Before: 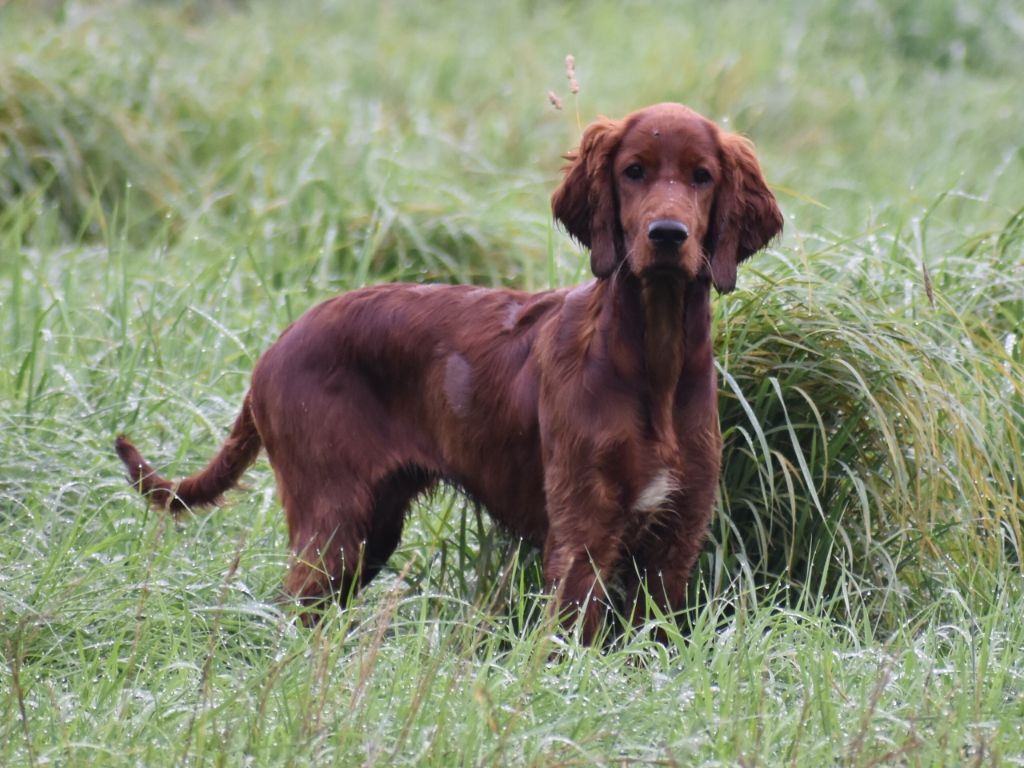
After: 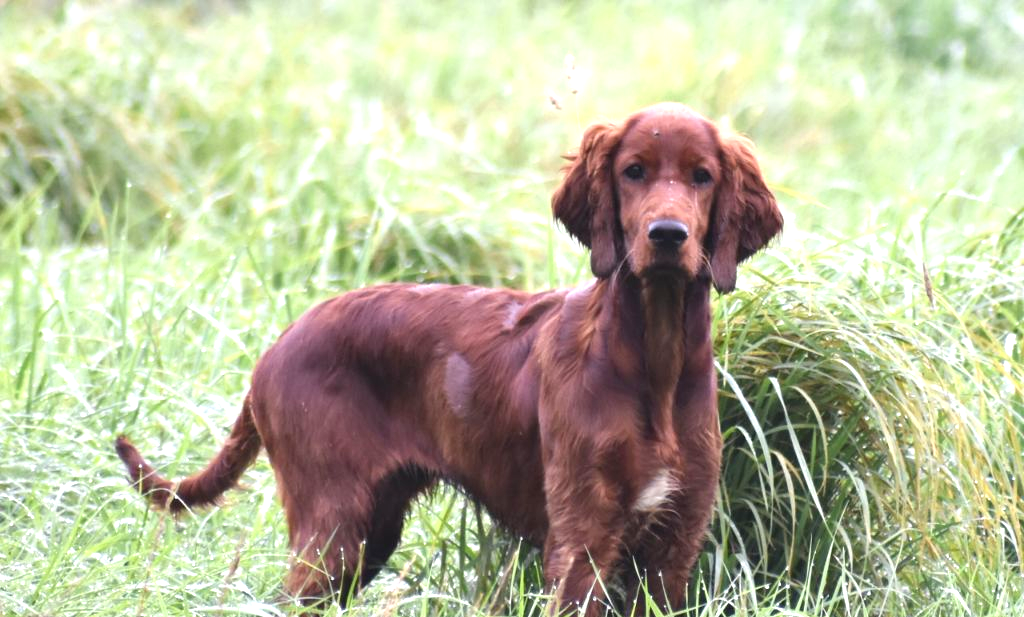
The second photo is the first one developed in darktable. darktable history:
crop: bottom 19.644%
exposure: black level correction 0, exposure 1.1 EV, compensate exposure bias true, compensate highlight preservation false
